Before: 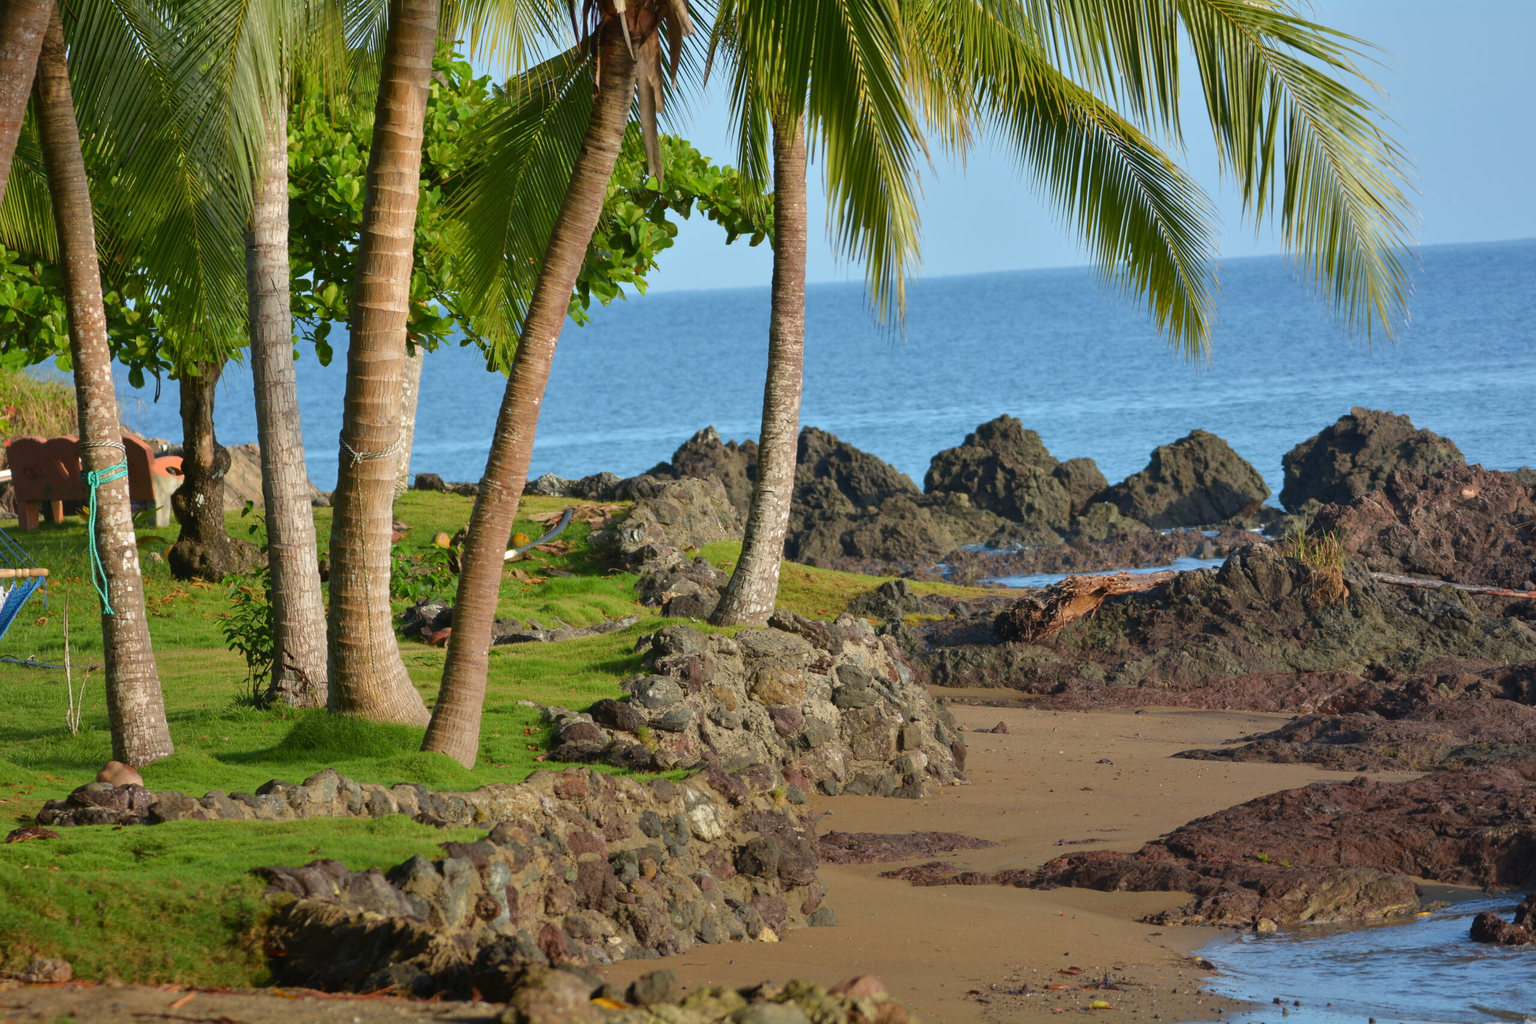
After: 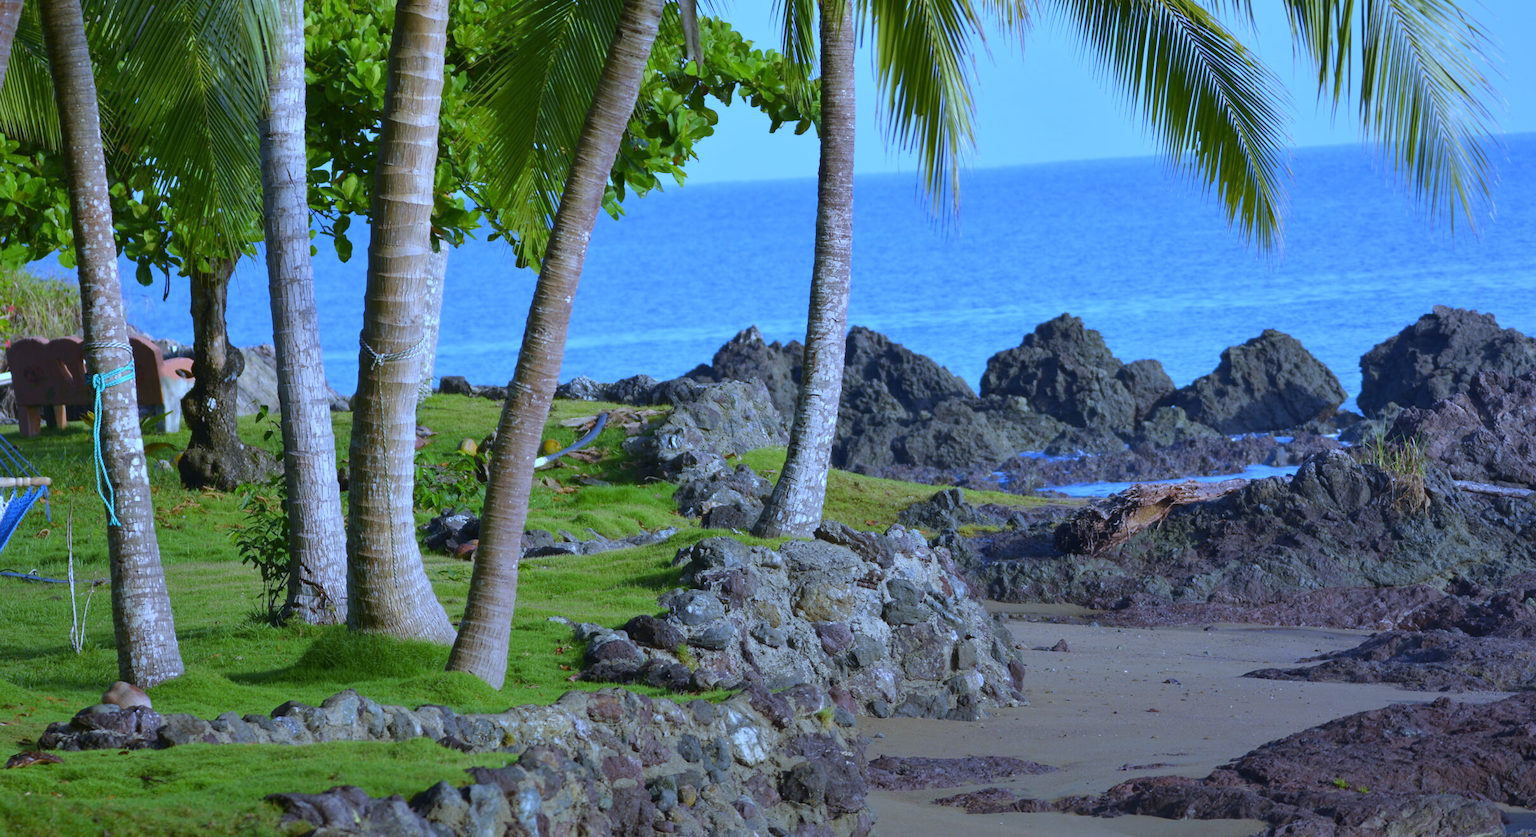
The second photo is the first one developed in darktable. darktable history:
white balance: red 0.766, blue 1.537
crop and rotate: angle 0.03°, top 11.643%, right 5.651%, bottom 11.189%
